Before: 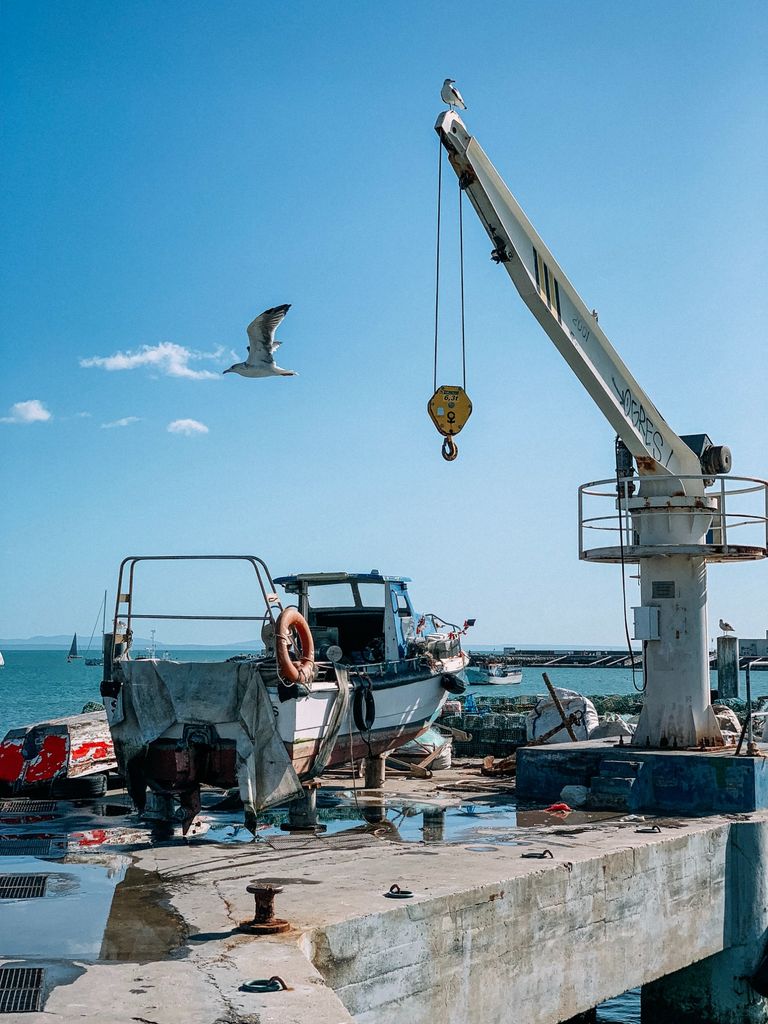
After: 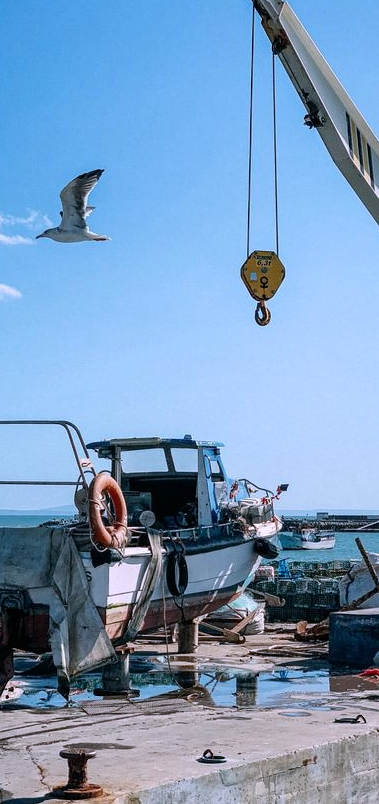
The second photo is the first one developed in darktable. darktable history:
white balance: red 1.004, blue 1.096
color correction: highlights a* 0.003, highlights b* -0.283
crop and rotate: angle 0.02°, left 24.353%, top 13.219%, right 26.156%, bottom 8.224%
